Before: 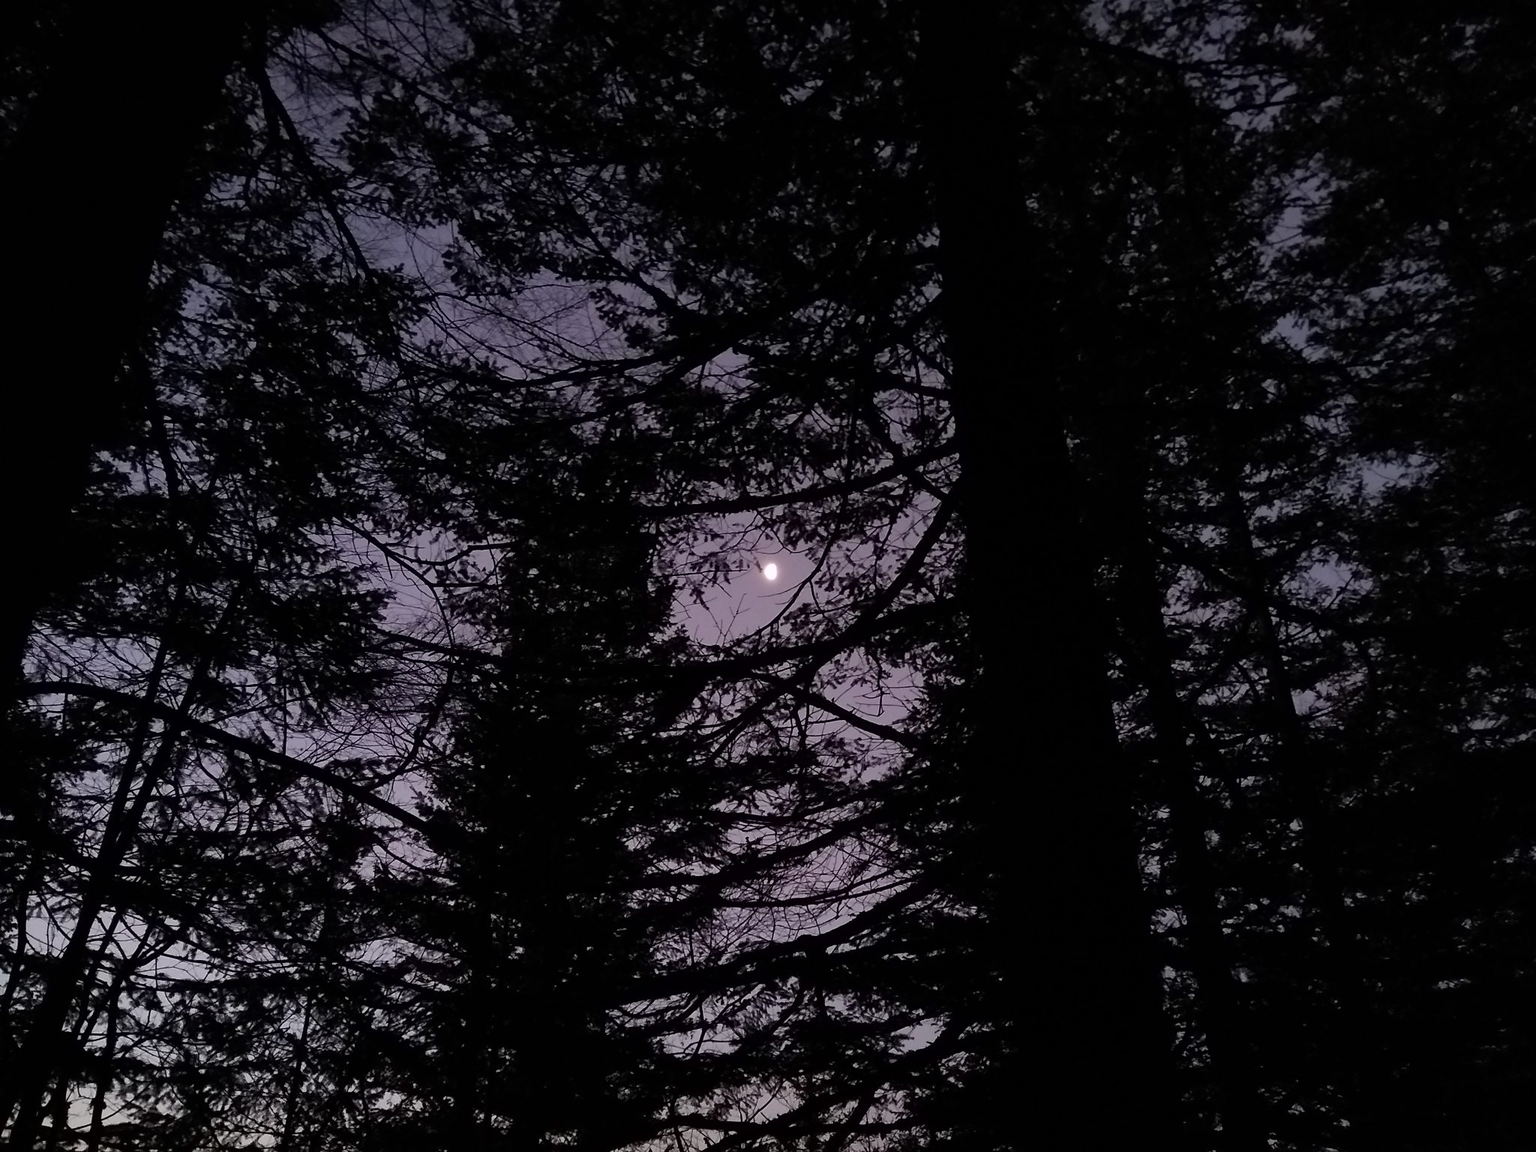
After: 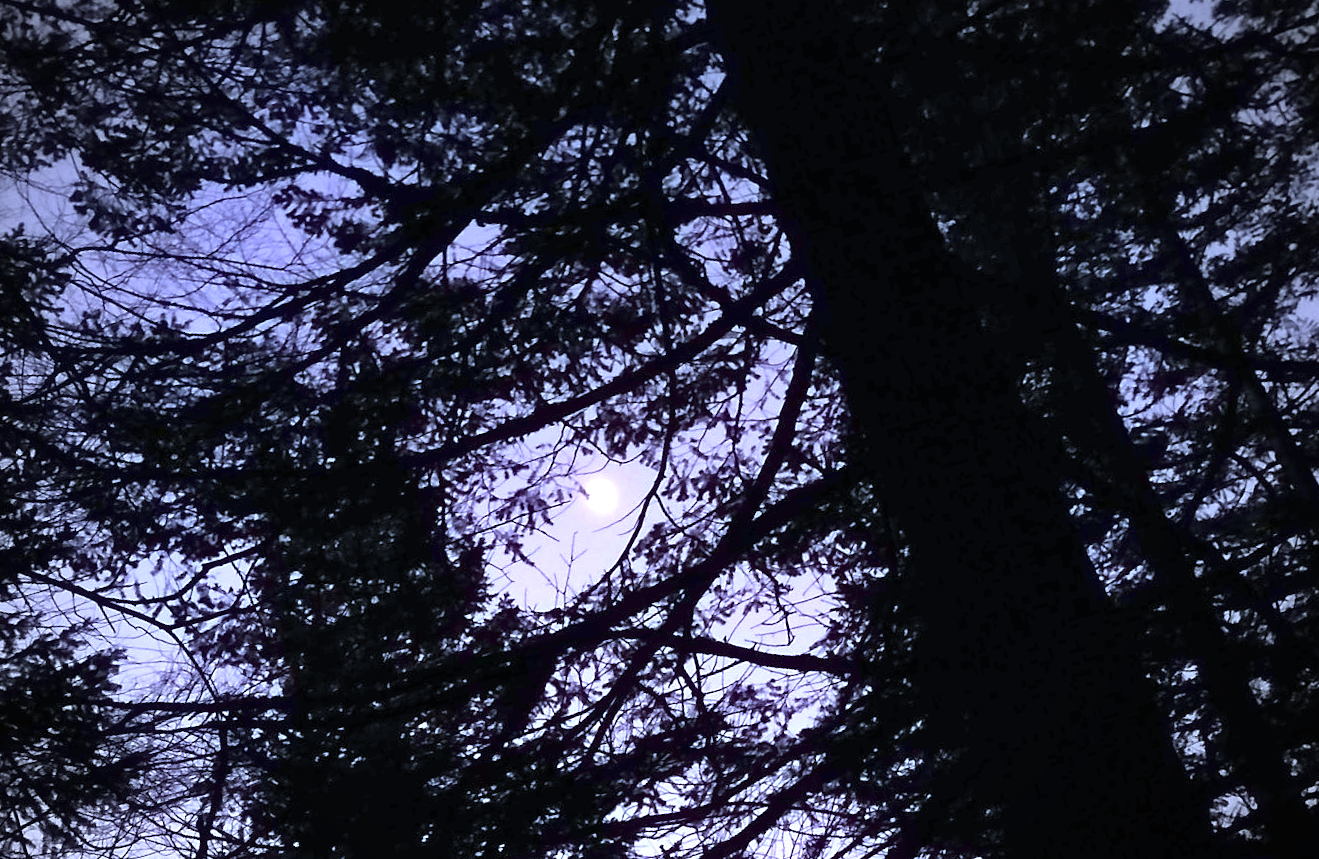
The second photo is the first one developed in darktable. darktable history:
exposure: black level correction 0, exposure 1.9 EV, compensate highlight preservation false
crop: left 18.479%, right 12.2%, bottom 13.971%
rotate and perspective: rotation -14.8°, crop left 0.1, crop right 0.903, crop top 0.25, crop bottom 0.748
white balance: red 0.967, blue 1.119, emerald 0.756
vignetting: fall-off start 71.74%
color calibration: x 0.38, y 0.39, temperature 4086.04 K
color balance rgb: on, module defaults
